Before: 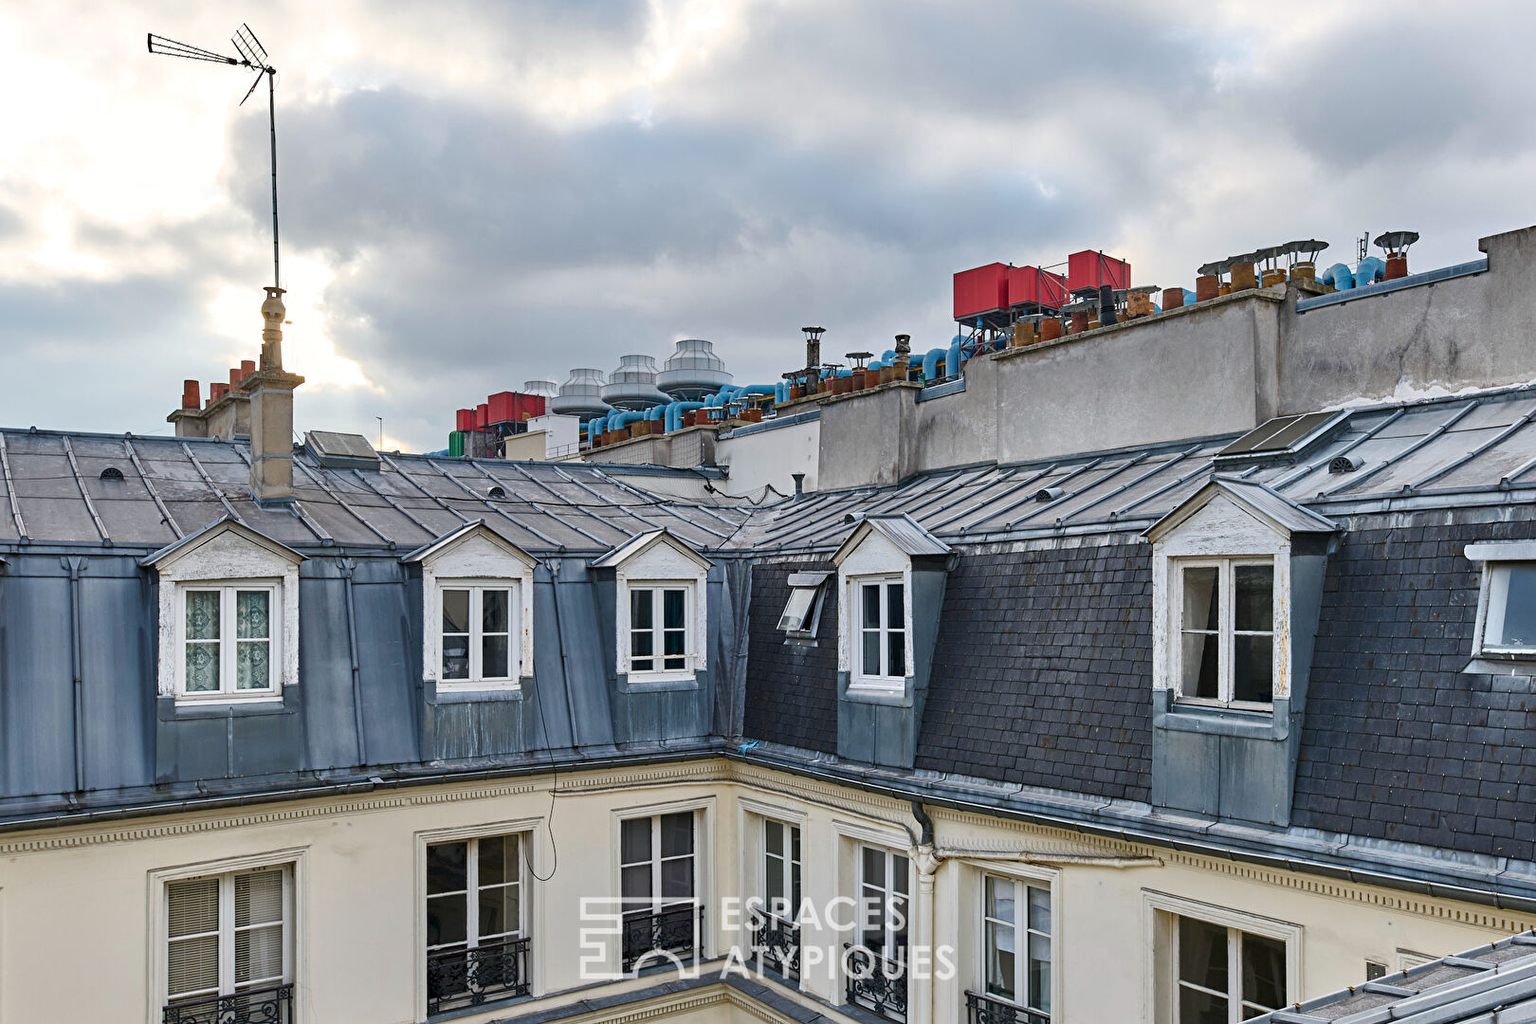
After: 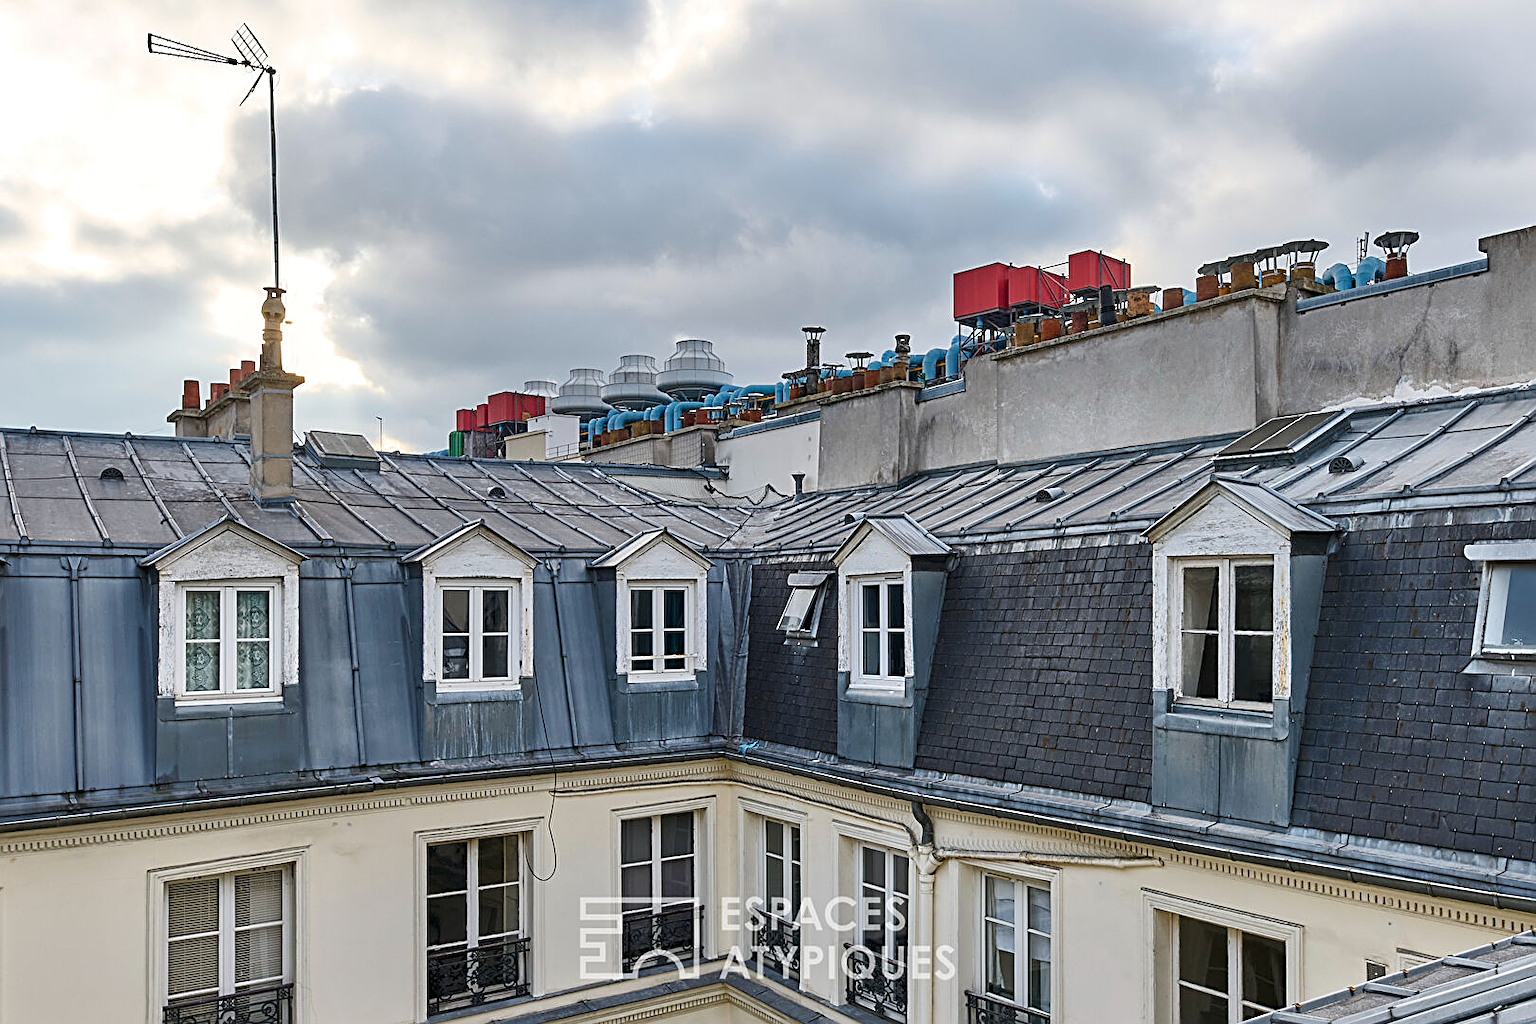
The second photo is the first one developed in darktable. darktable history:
sharpen: on, module defaults
levels: mode automatic, black 0.023%, white 99.97%, levels [0.062, 0.494, 0.925]
